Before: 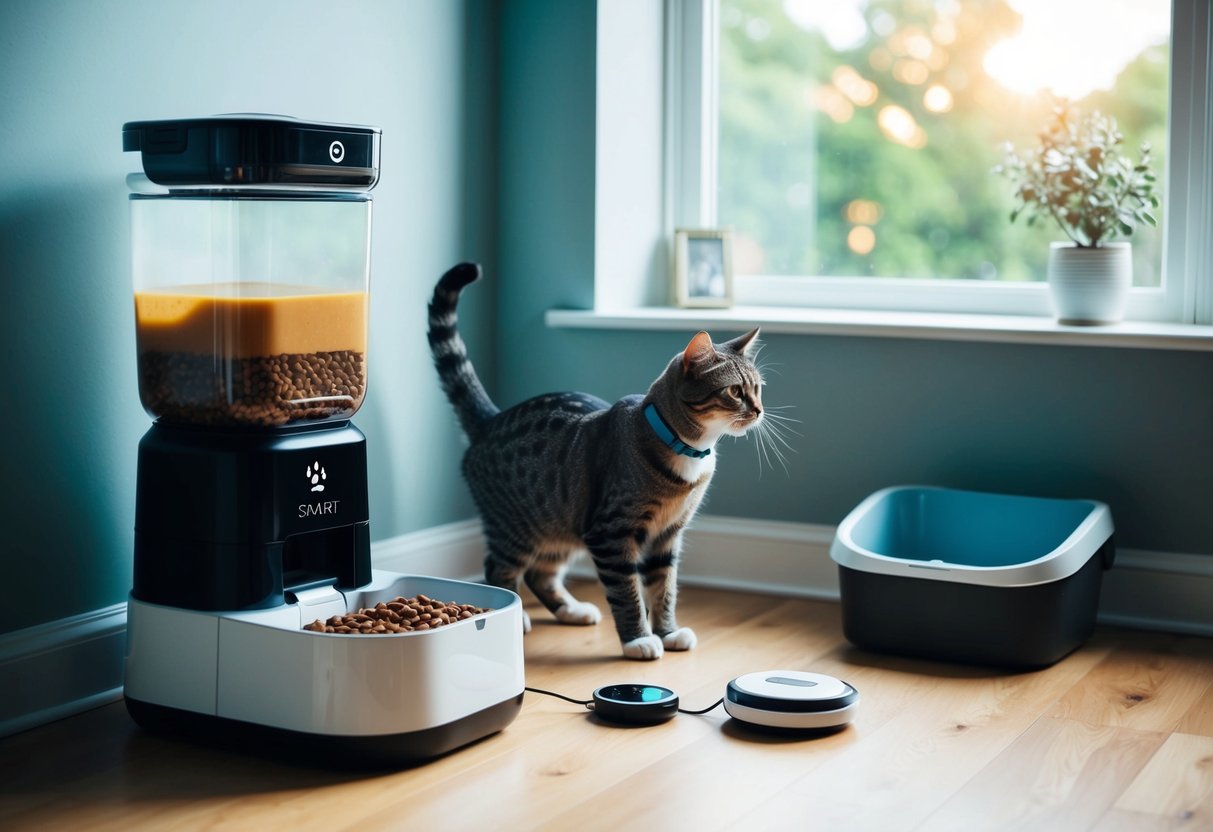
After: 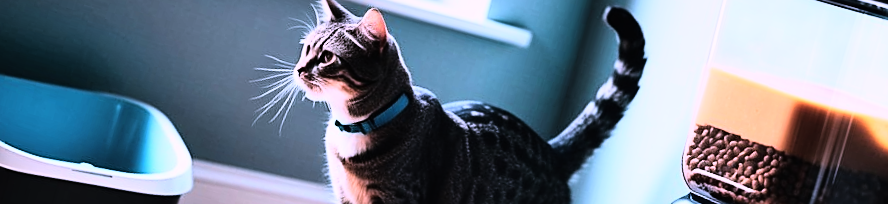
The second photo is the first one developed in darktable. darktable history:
crop and rotate: angle 16.12°, top 30.835%, bottom 35.653%
graduated density: on, module defaults
sharpen: on, module defaults
rgb curve: curves: ch0 [(0, 0) (0.21, 0.15) (0.24, 0.21) (0.5, 0.75) (0.75, 0.96) (0.89, 0.99) (1, 1)]; ch1 [(0, 0.02) (0.21, 0.13) (0.25, 0.2) (0.5, 0.67) (0.75, 0.9) (0.89, 0.97) (1, 1)]; ch2 [(0, 0.02) (0.21, 0.13) (0.25, 0.2) (0.5, 0.67) (0.75, 0.9) (0.89, 0.97) (1, 1)], compensate middle gray true
exposure: black level correction -0.005, exposure 0.054 EV, compensate highlight preservation false
color correction: highlights a* 15.03, highlights b* -25.07
